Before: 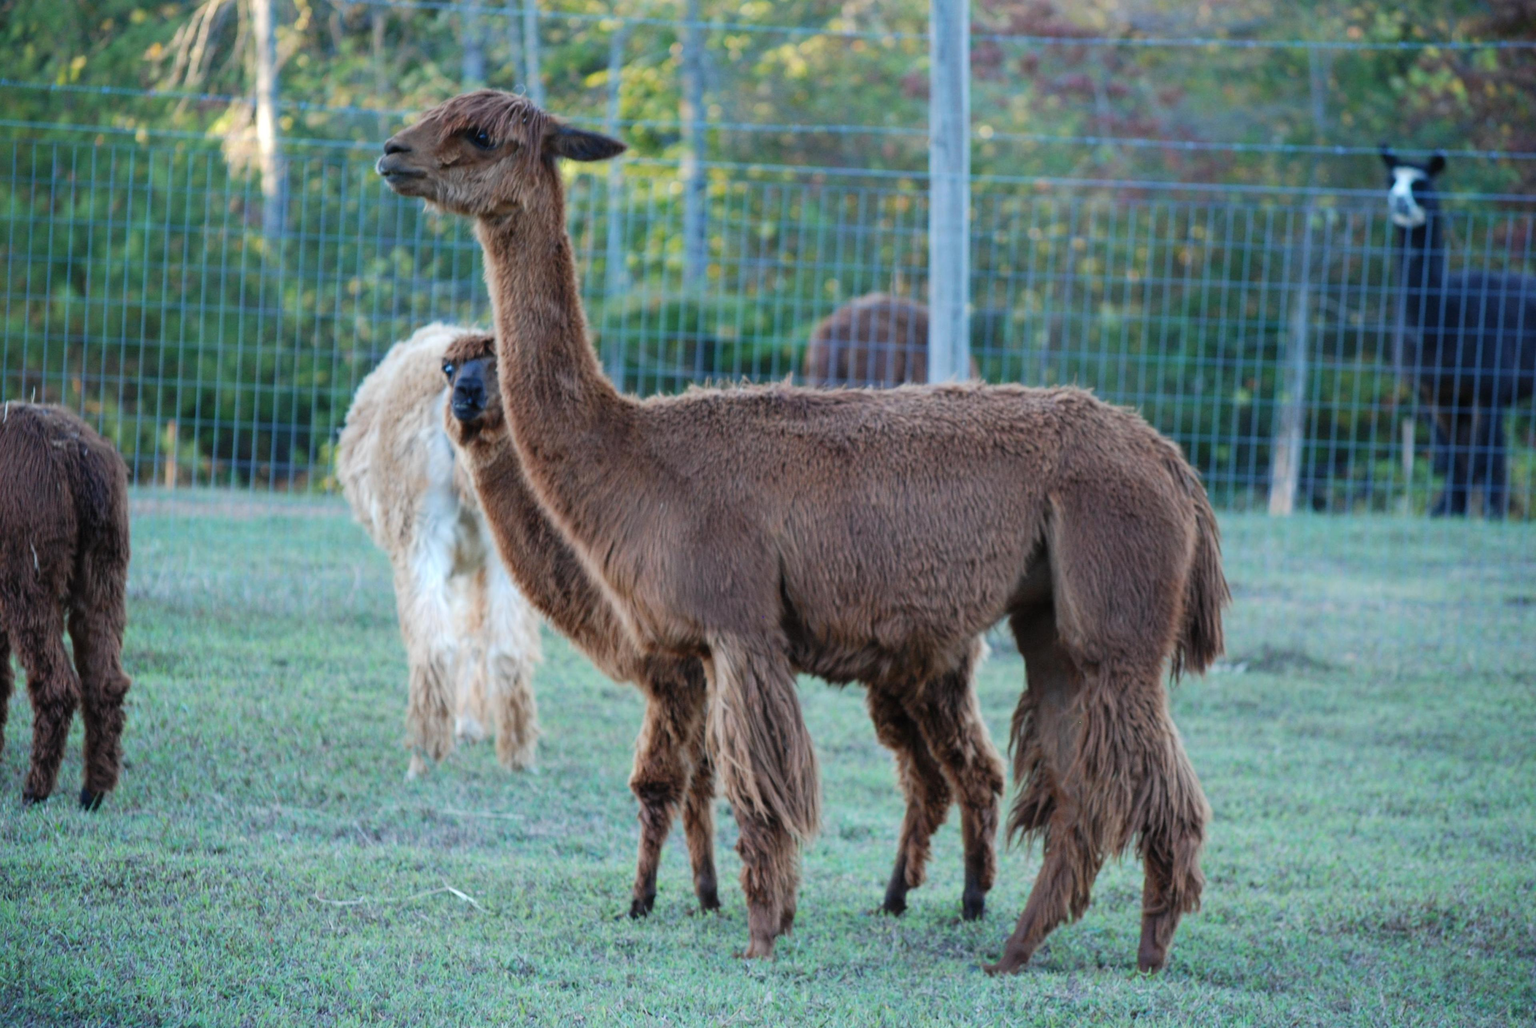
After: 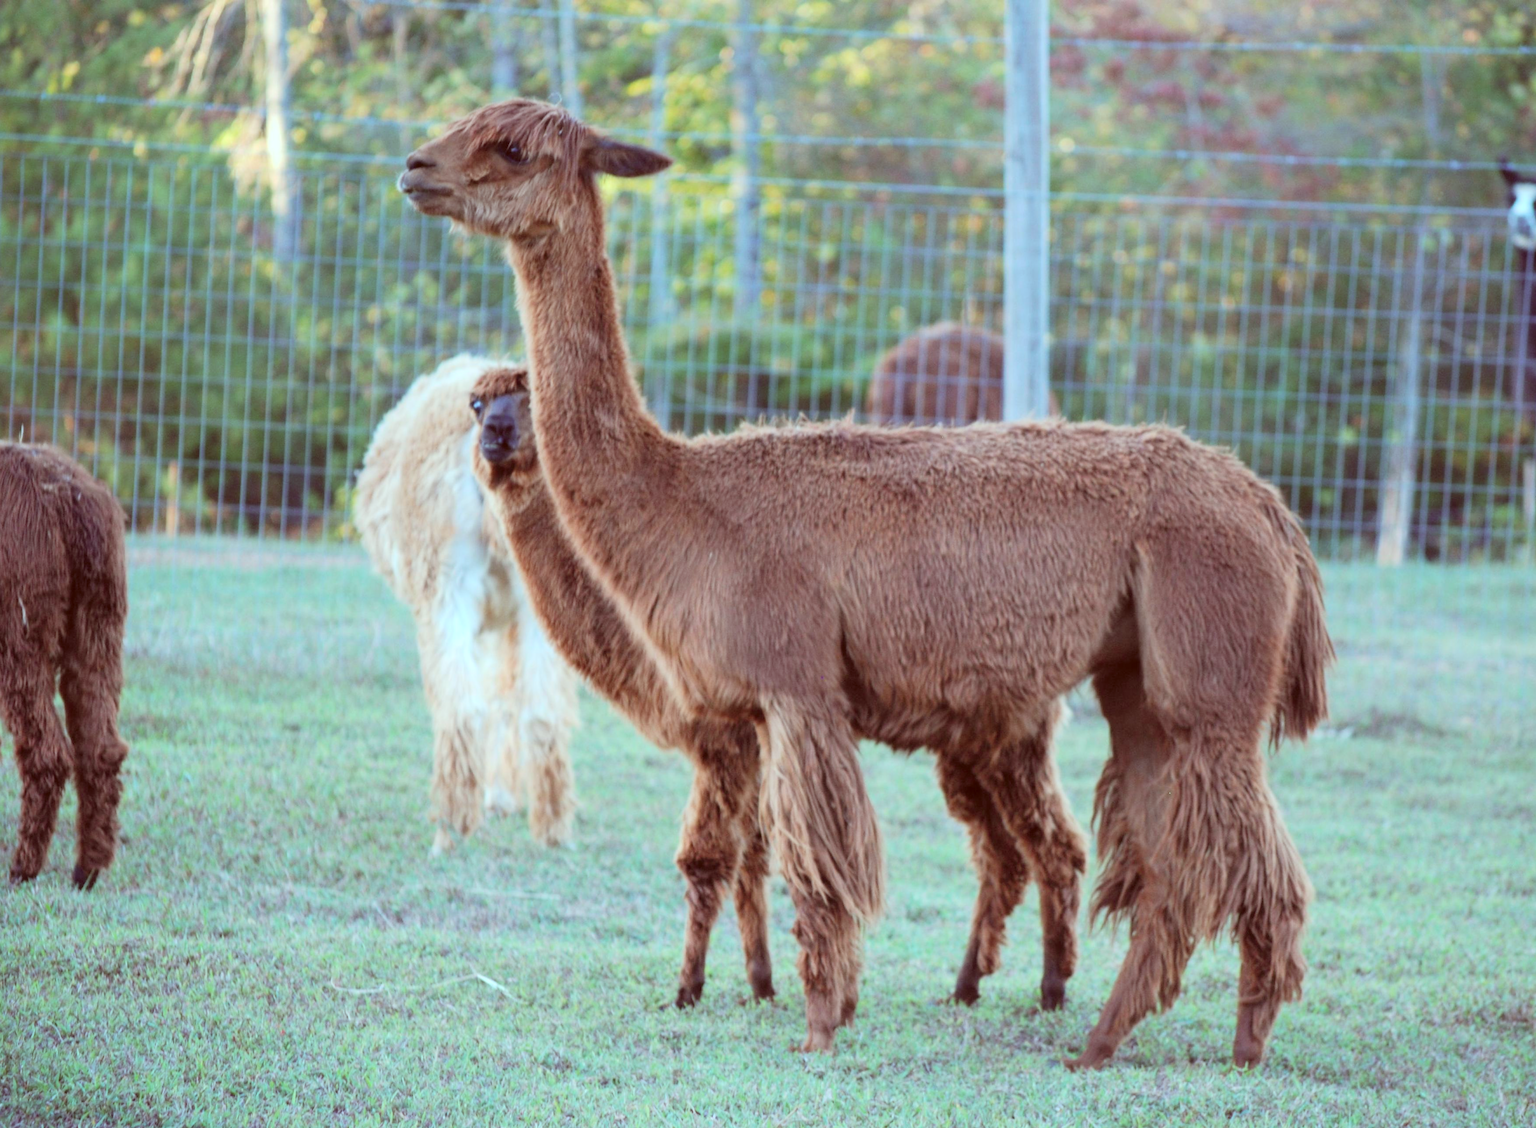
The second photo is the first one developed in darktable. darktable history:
crop and rotate: left 0.92%, right 7.934%
contrast brightness saturation: contrast 0.14, brightness 0.224
color correction: highlights a* -7.02, highlights b* -0.143, shadows a* 20.75, shadows b* 12.15
